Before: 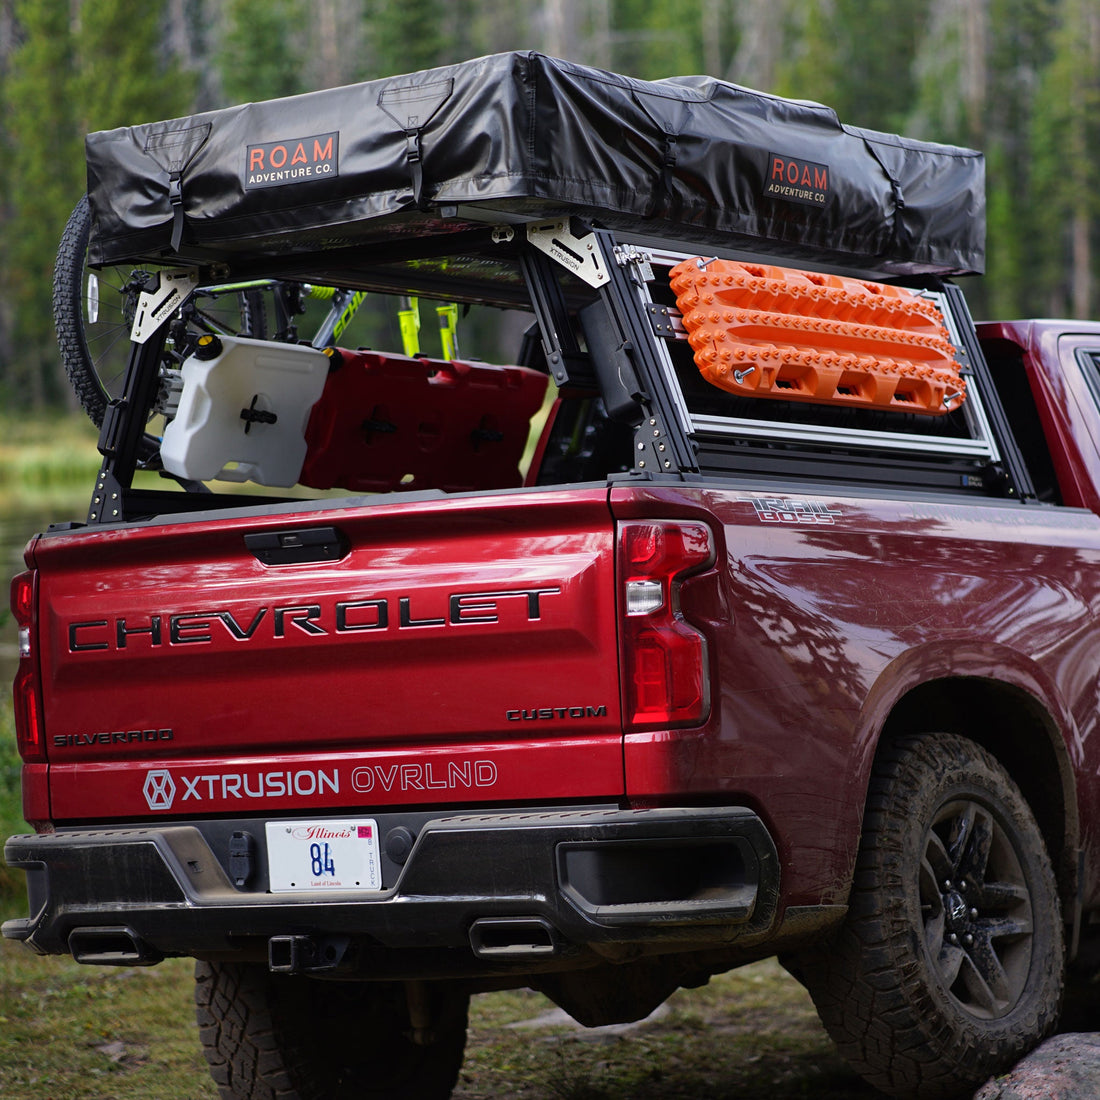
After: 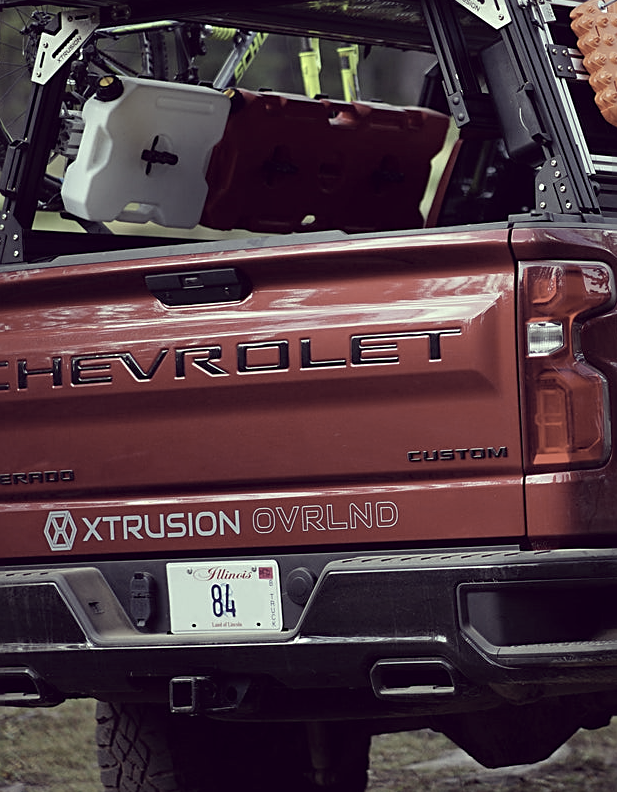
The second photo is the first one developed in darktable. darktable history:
sharpen: on, module defaults
crop: left 9.08%, top 23.608%, right 34.812%, bottom 4.338%
exposure: compensate highlight preservation false
color correction: highlights a* -20.36, highlights b* 20.06, shadows a* 19.94, shadows b* -19.99, saturation 0.428
